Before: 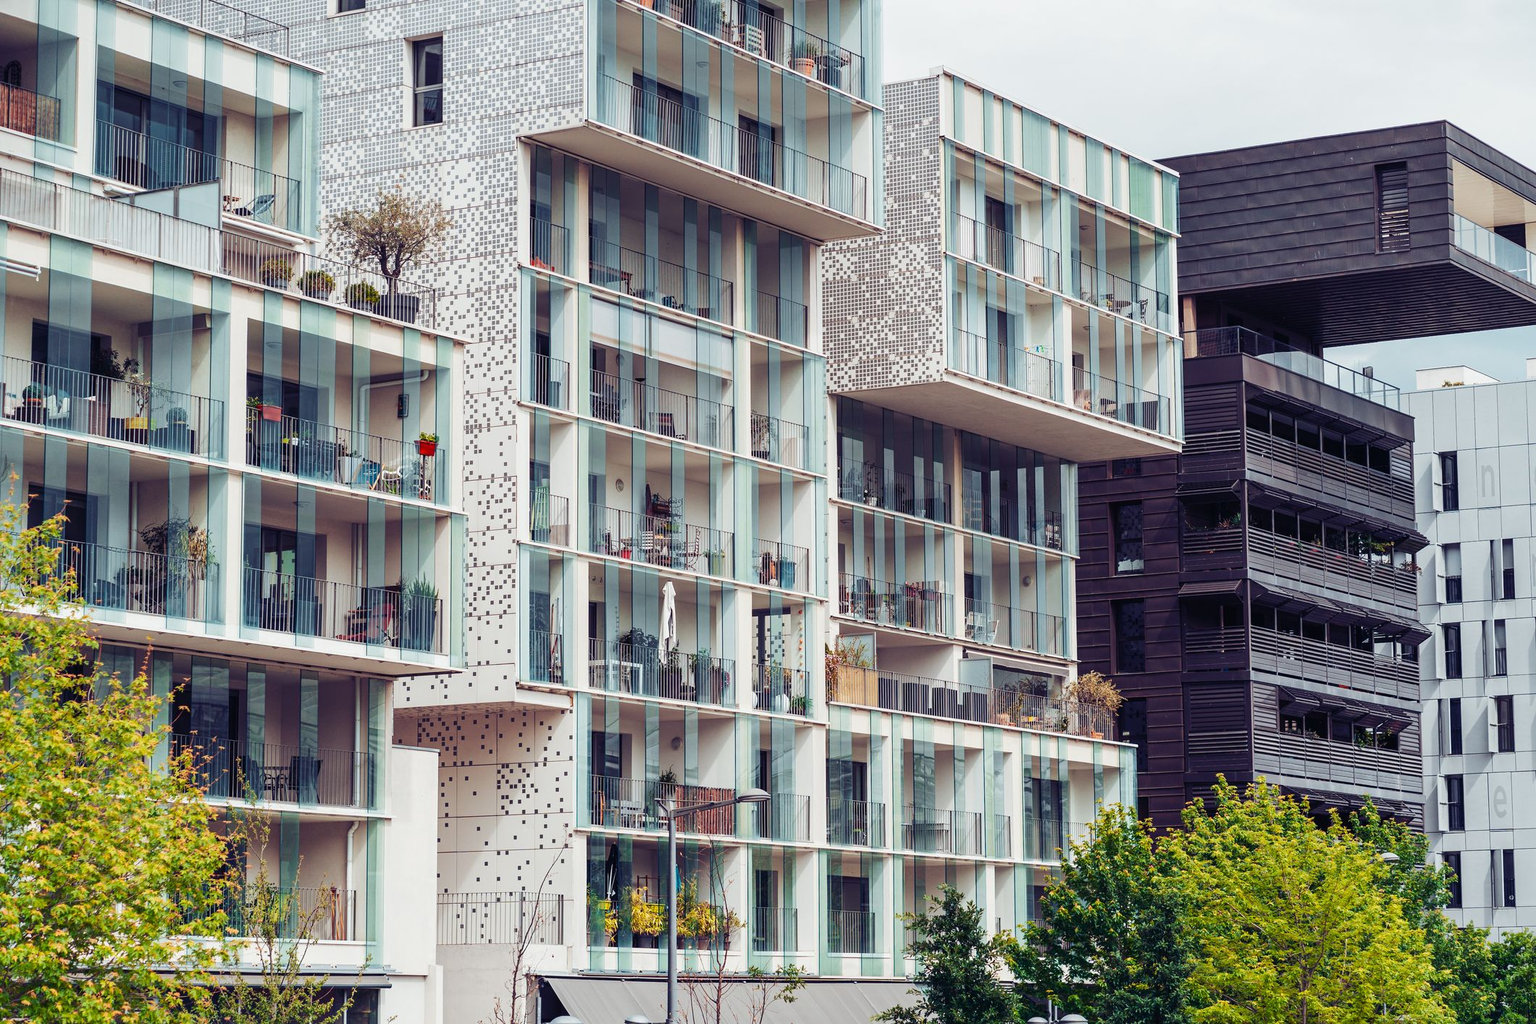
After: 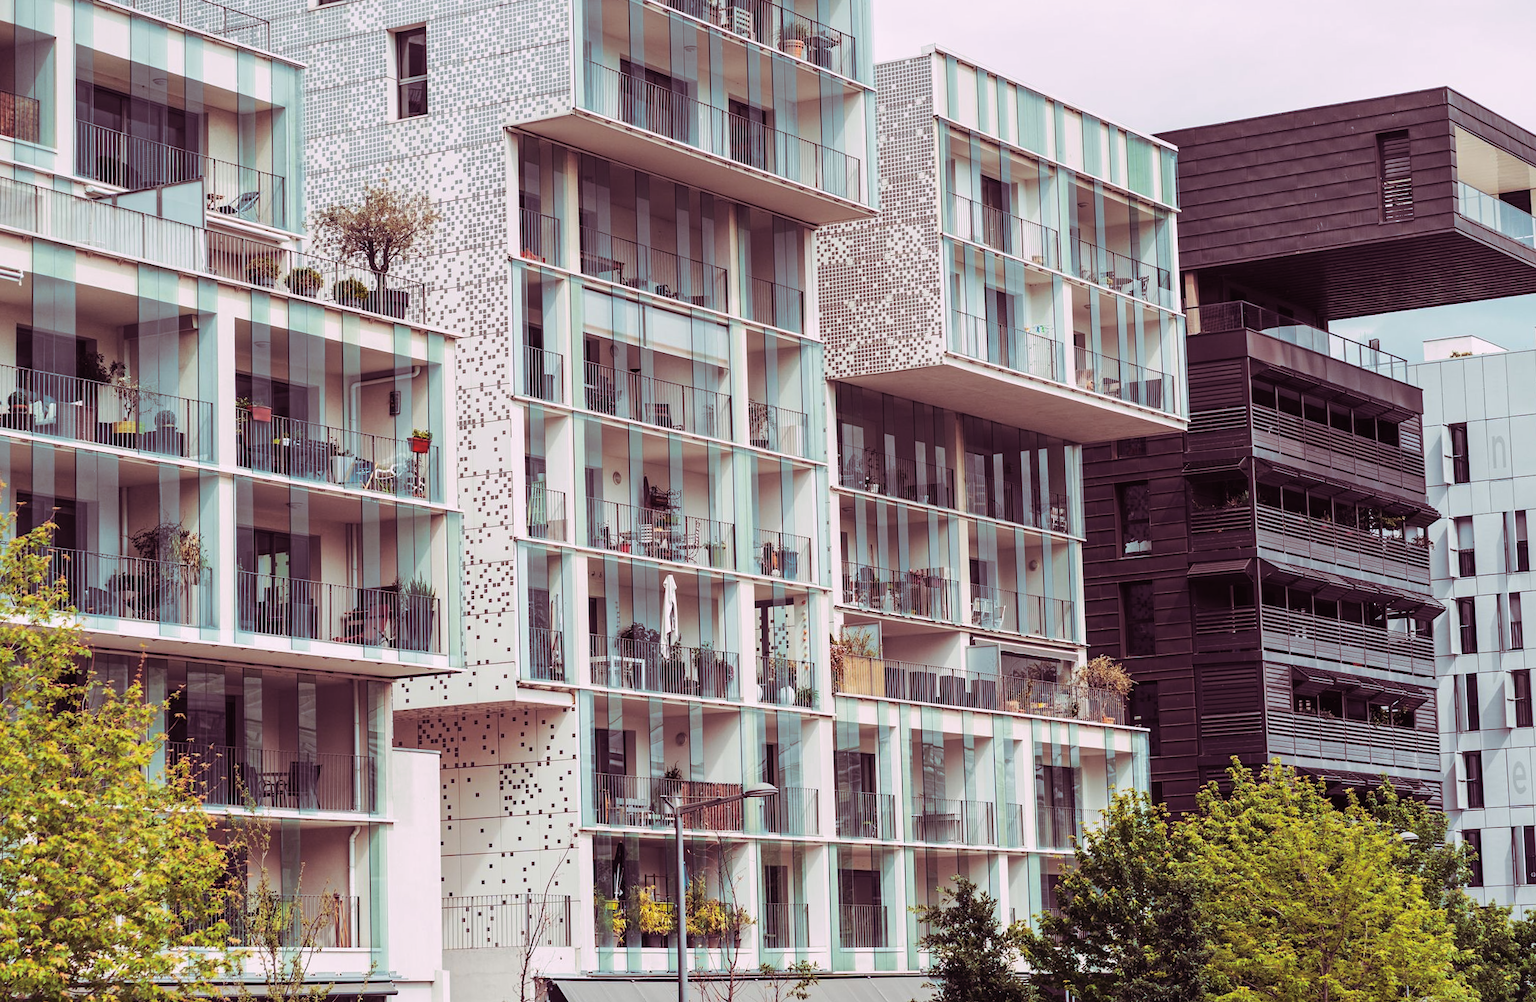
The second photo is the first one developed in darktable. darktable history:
rotate and perspective: rotation -1.42°, crop left 0.016, crop right 0.984, crop top 0.035, crop bottom 0.965
split-toning: highlights › hue 298.8°, highlights › saturation 0.73, compress 41.76%
